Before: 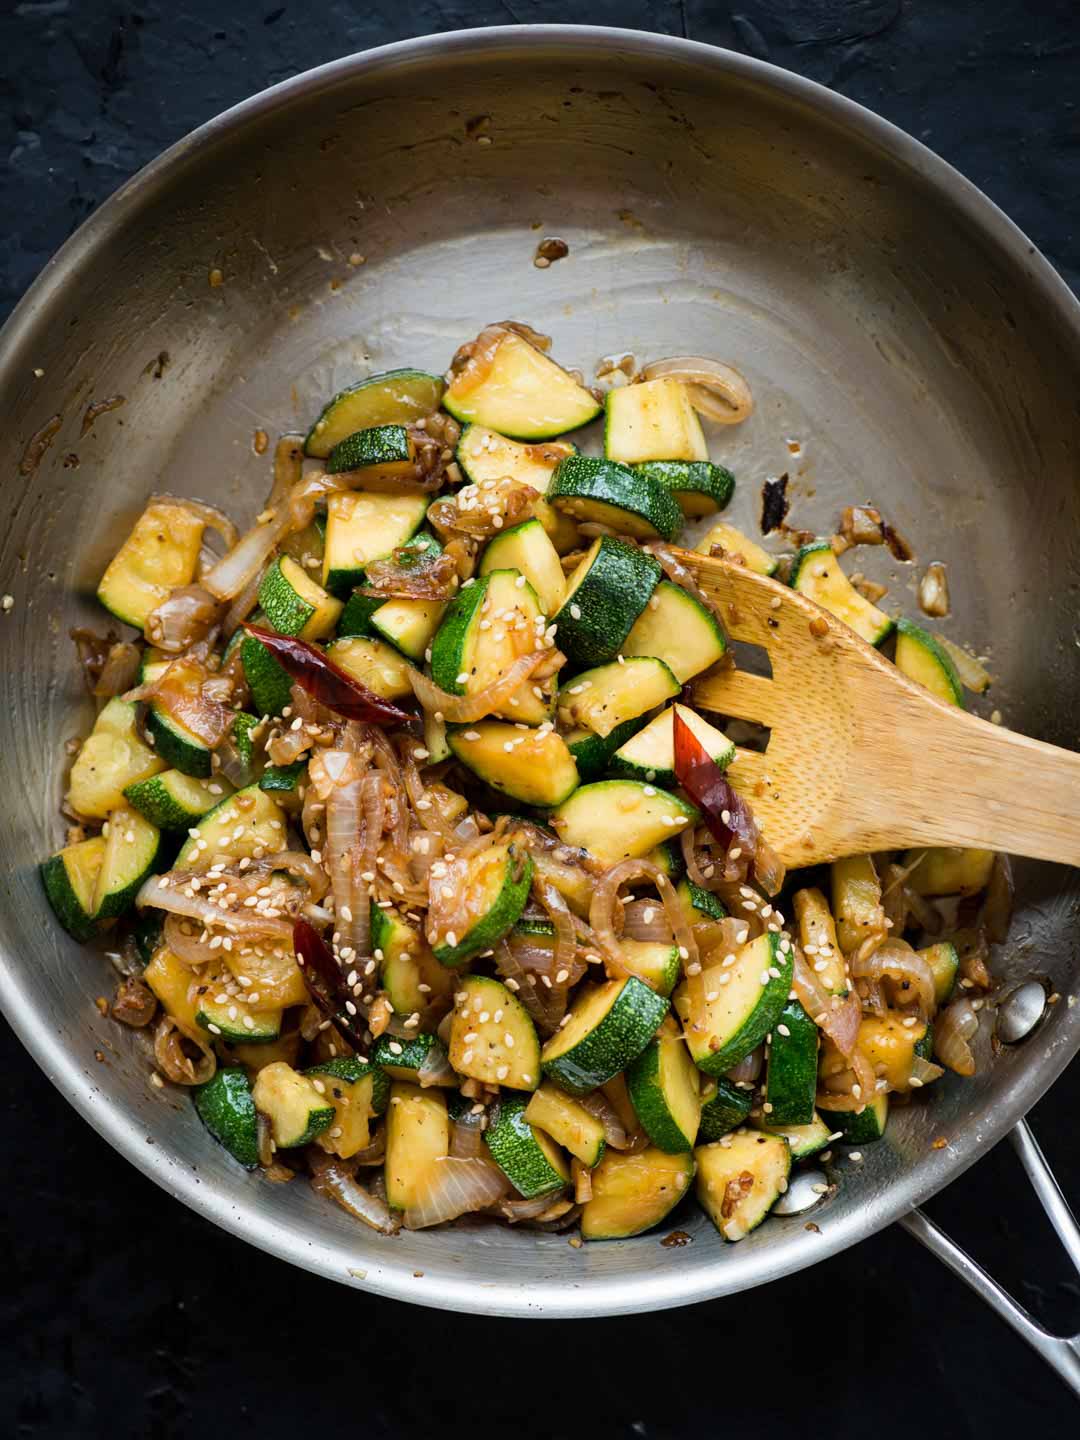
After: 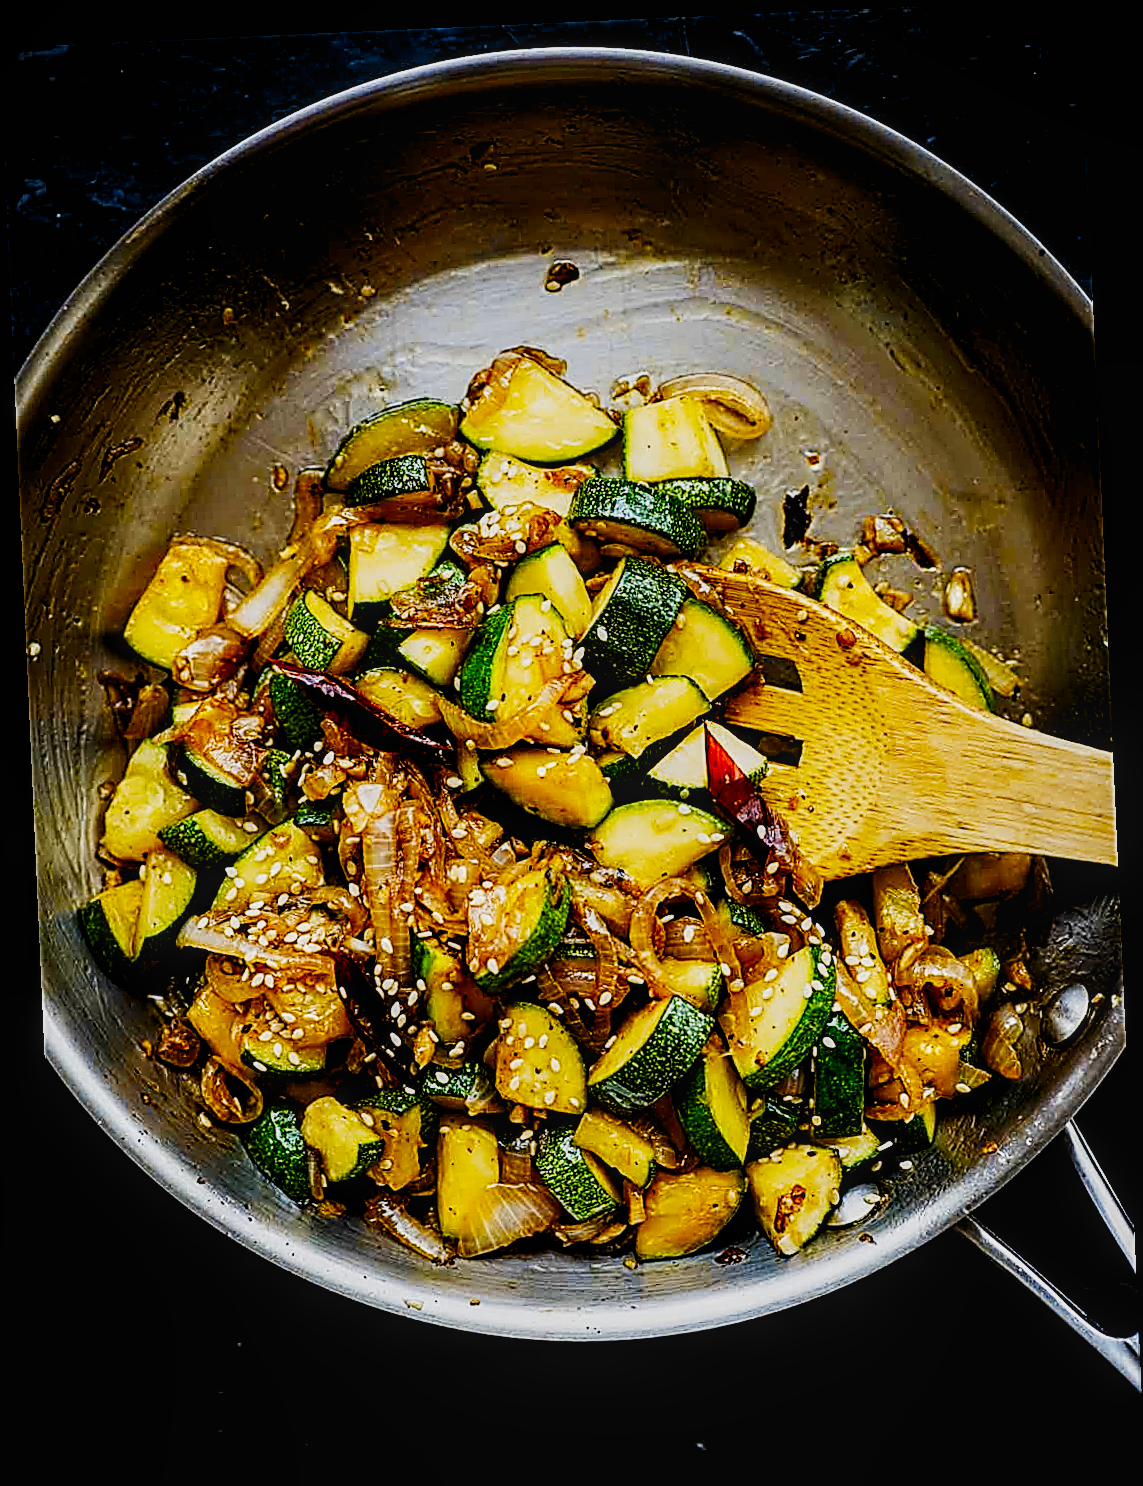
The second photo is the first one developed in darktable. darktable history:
local contrast: on, module defaults
sigmoid: contrast 2, skew -0.2, preserve hue 0%, red attenuation 0.1, red rotation 0.035, green attenuation 0.1, green rotation -0.017, blue attenuation 0.15, blue rotation -0.052, base primaries Rec2020
sharpen: amount 2
color contrast: green-magenta contrast 1.12, blue-yellow contrast 1.95, unbound 0
rotate and perspective: rotation -2.56°, automatic cropping off
levels: levels [0.016, 0.5, 0.996]
contrast brightness saturation: brightness -0.09
